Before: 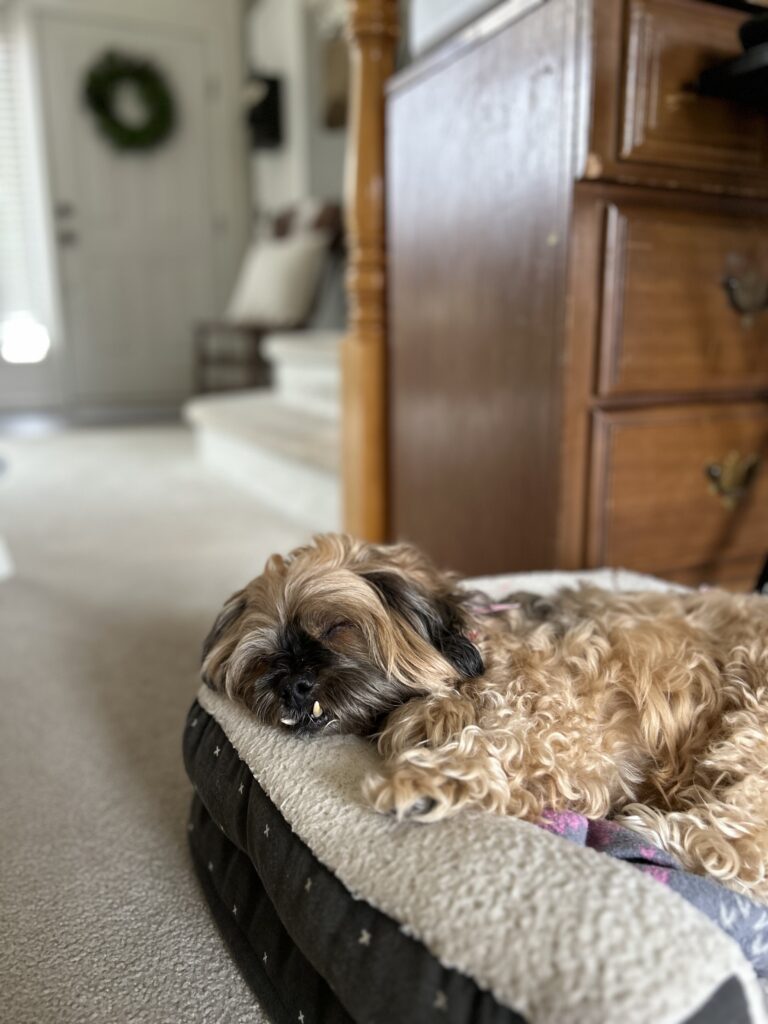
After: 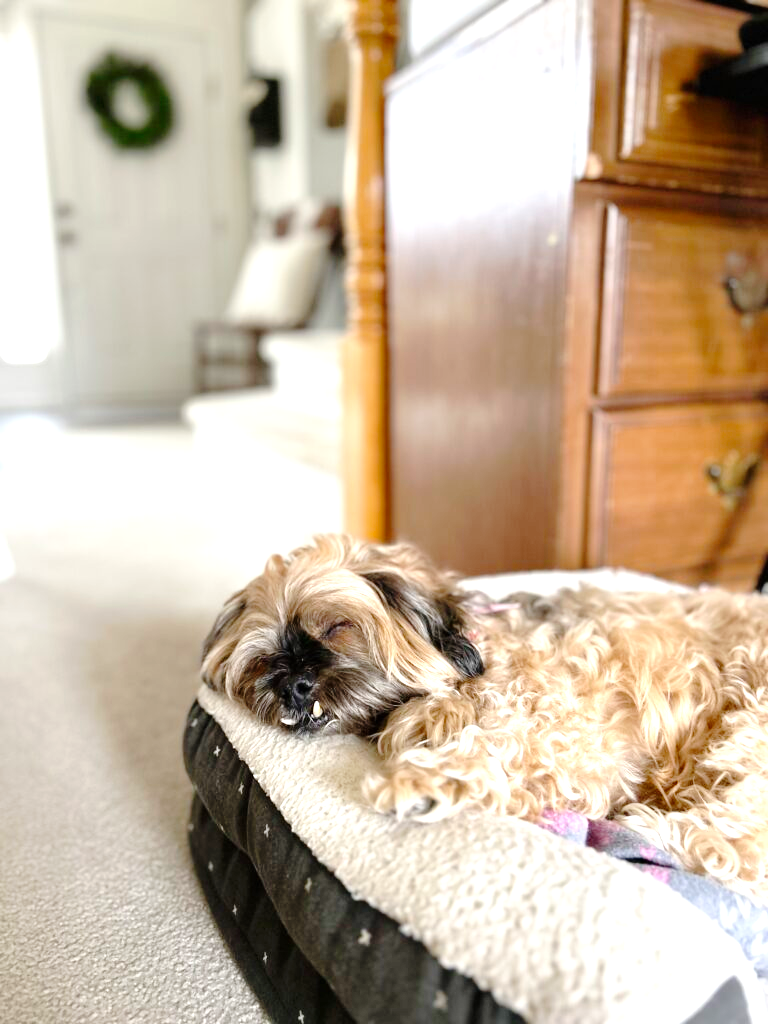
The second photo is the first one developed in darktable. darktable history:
exposure: black level correction 0, exposure 1.102 EV, compensate highlight preservation false
tone curve: curves: ch0 [(0, 0) (0.003, 0.002) (0.011, 0.007) (0.025, 0.016) (0.044, 0.027) (0.069, 0.045) (0.1, 0.077) (0.136, 0.114) (0.177, 0.166) (0.224, 0.241) (0.277, 0.328) (0.335, 0.413) (0.399, 0.498) (0.468, 0.572) (0.543, 0.638) (0.623, 0.711) (0.709, 0.786) (0.801, 0.853) (0.898, 0.929) (1, 1)], preserve colors none
